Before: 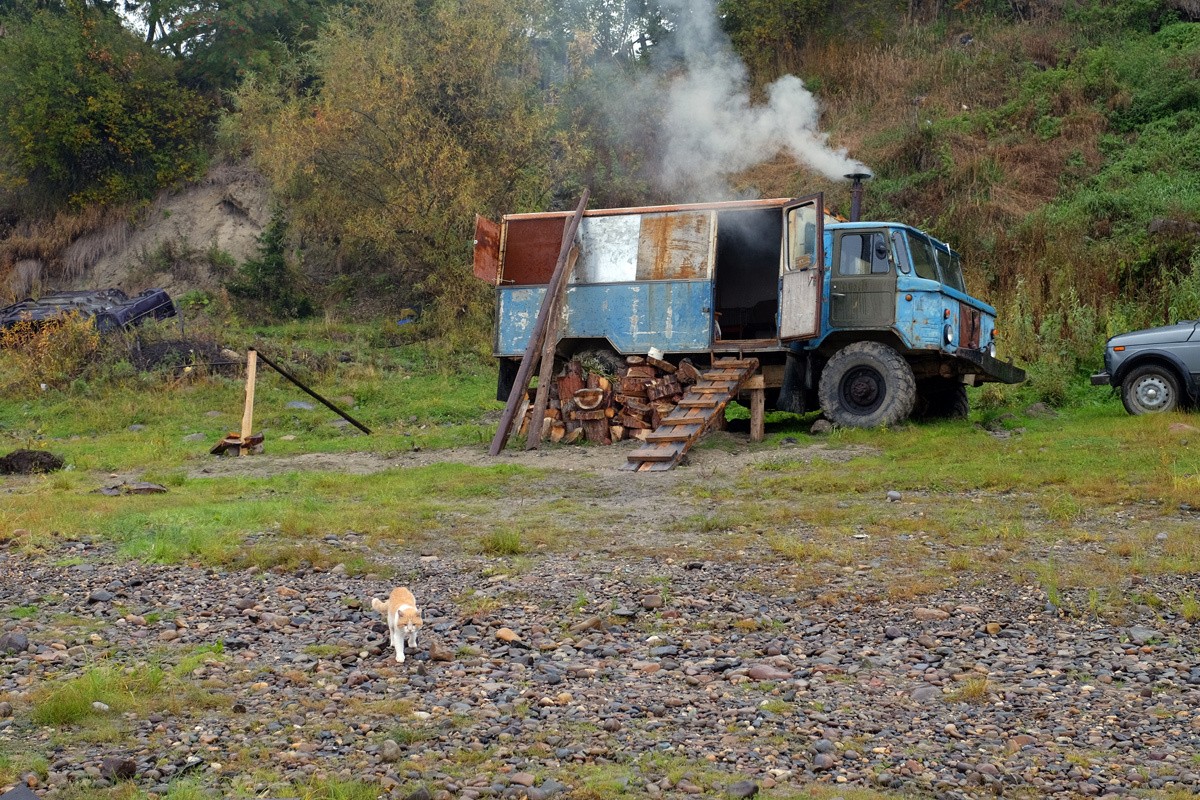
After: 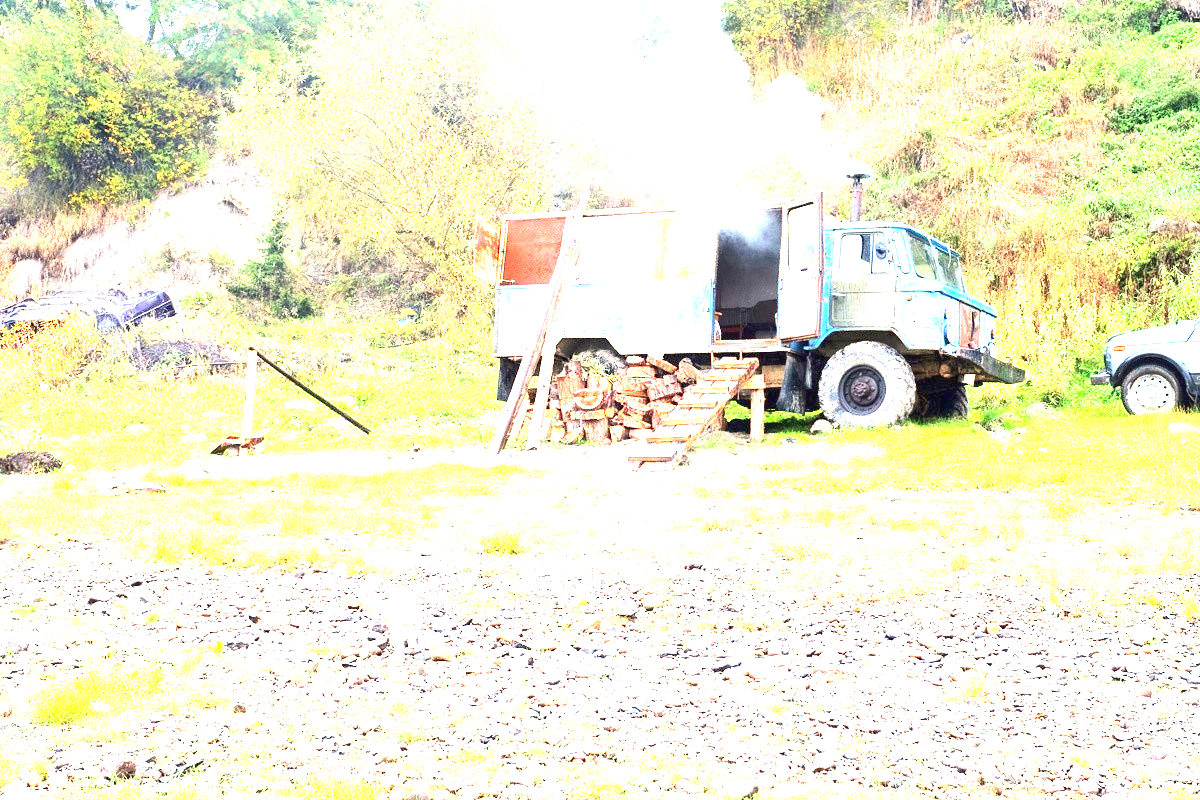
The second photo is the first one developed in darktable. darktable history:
contrast brightness saturation: contrast 0.14
exposure: black level correction 0, exposure 3.902 EV, compensate highlight preservation false
